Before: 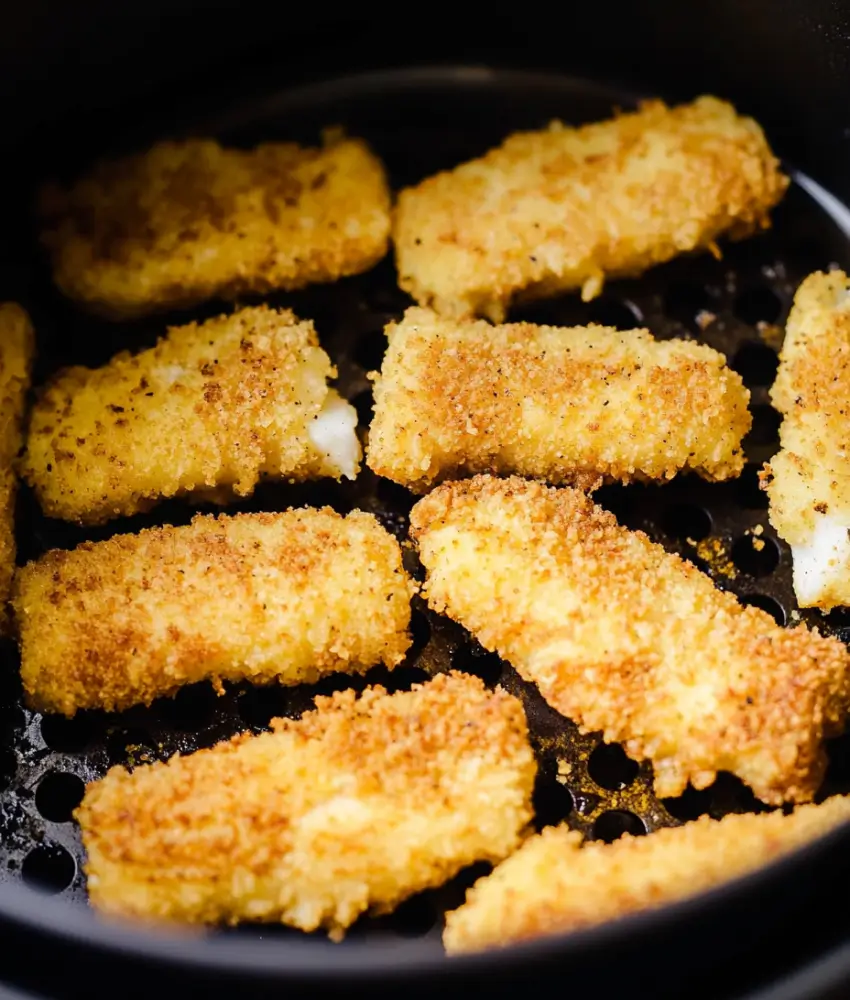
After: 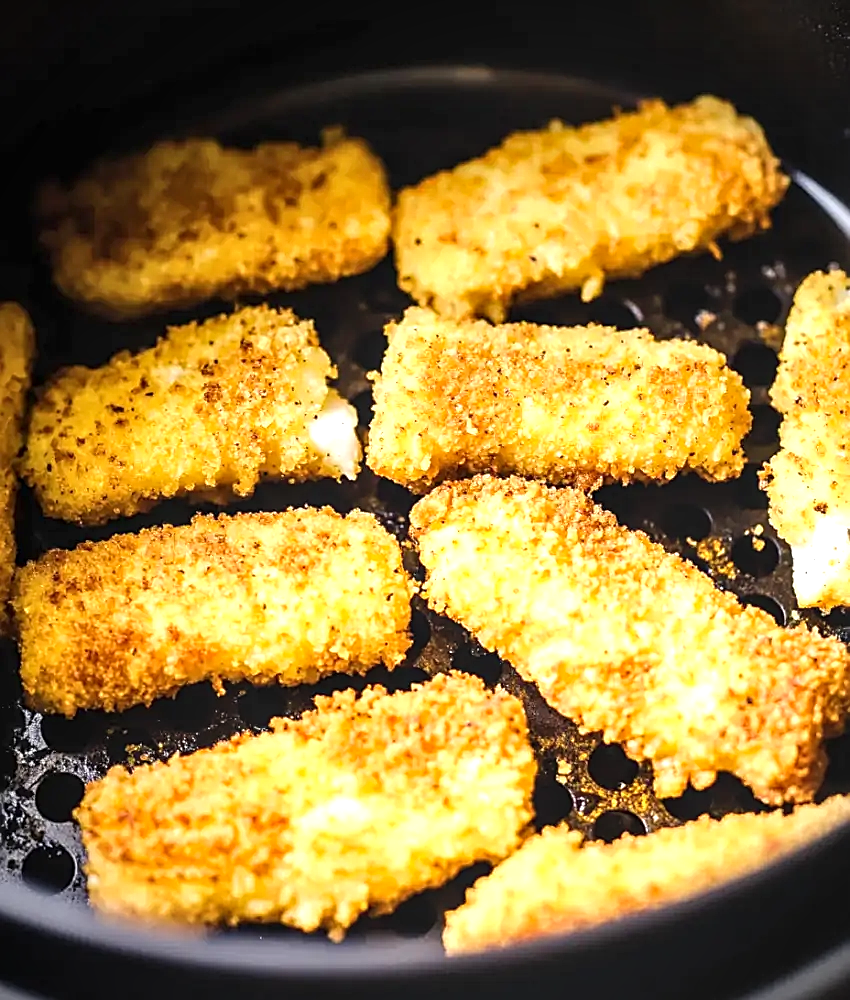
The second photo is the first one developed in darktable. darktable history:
sharpen: on, module defaults
vignetting: fall-off start 91.19%
exposure: black level correction 0, exposure 0.9 EV, compensate highlight preservation false
local contrast: on, module defaults
